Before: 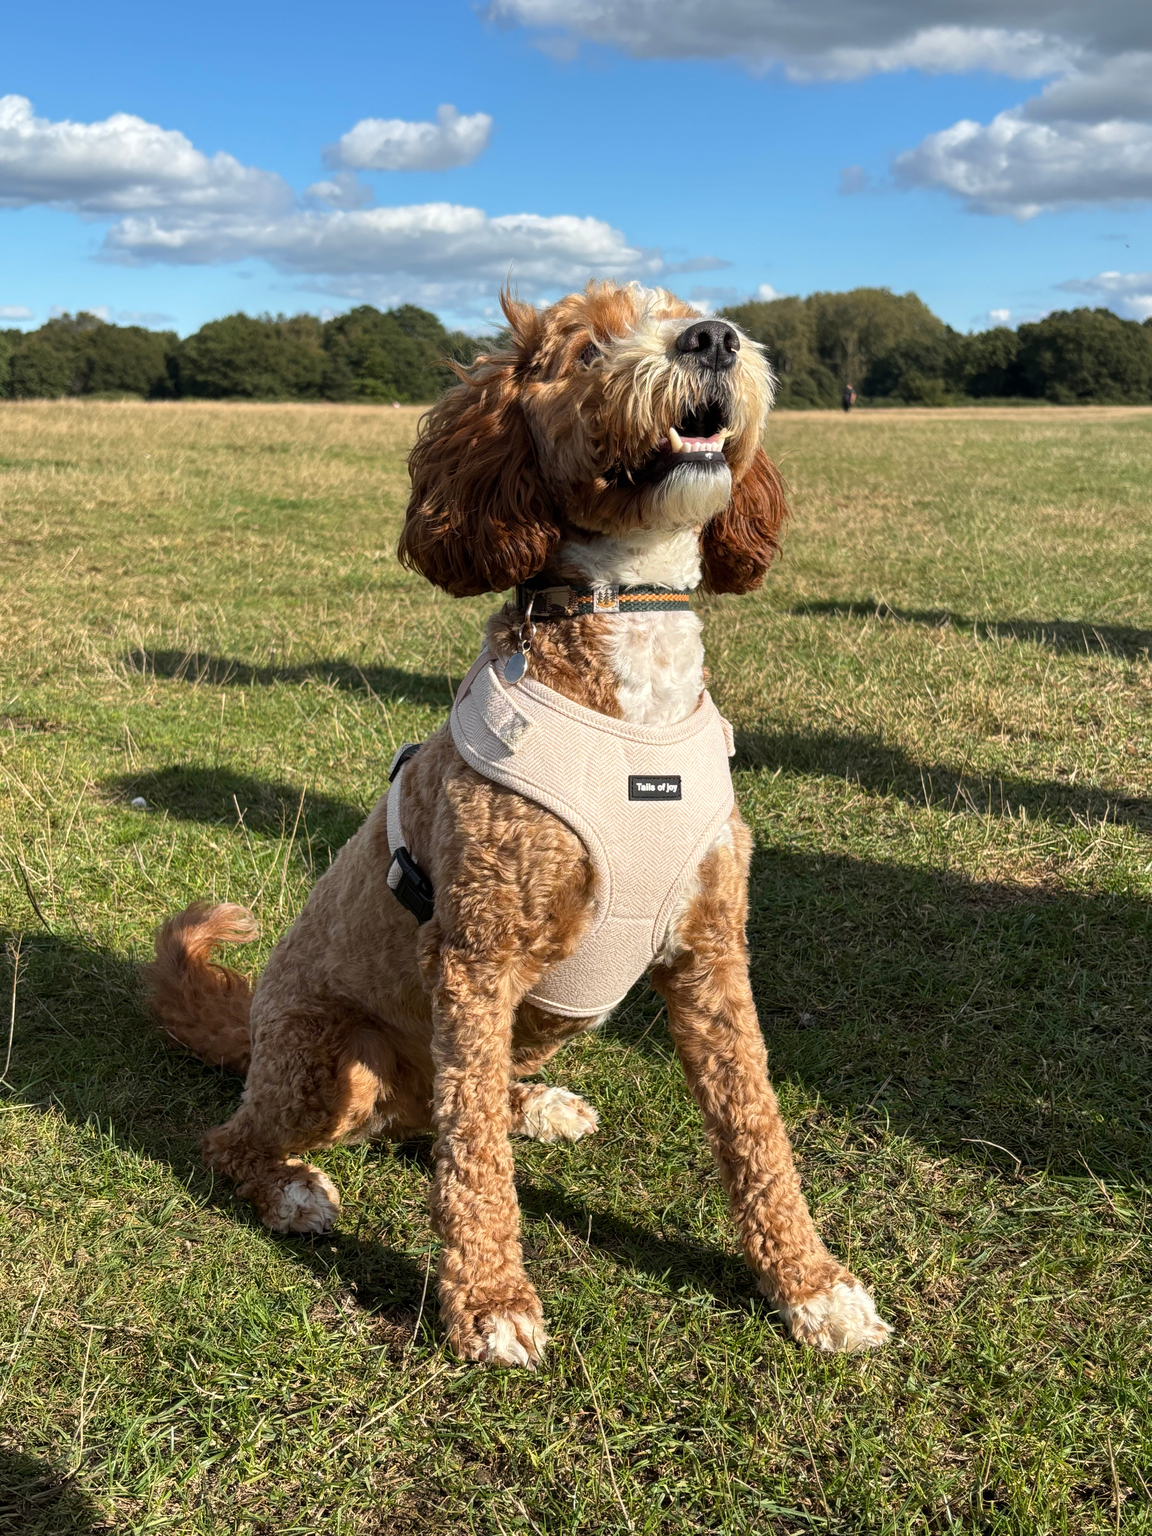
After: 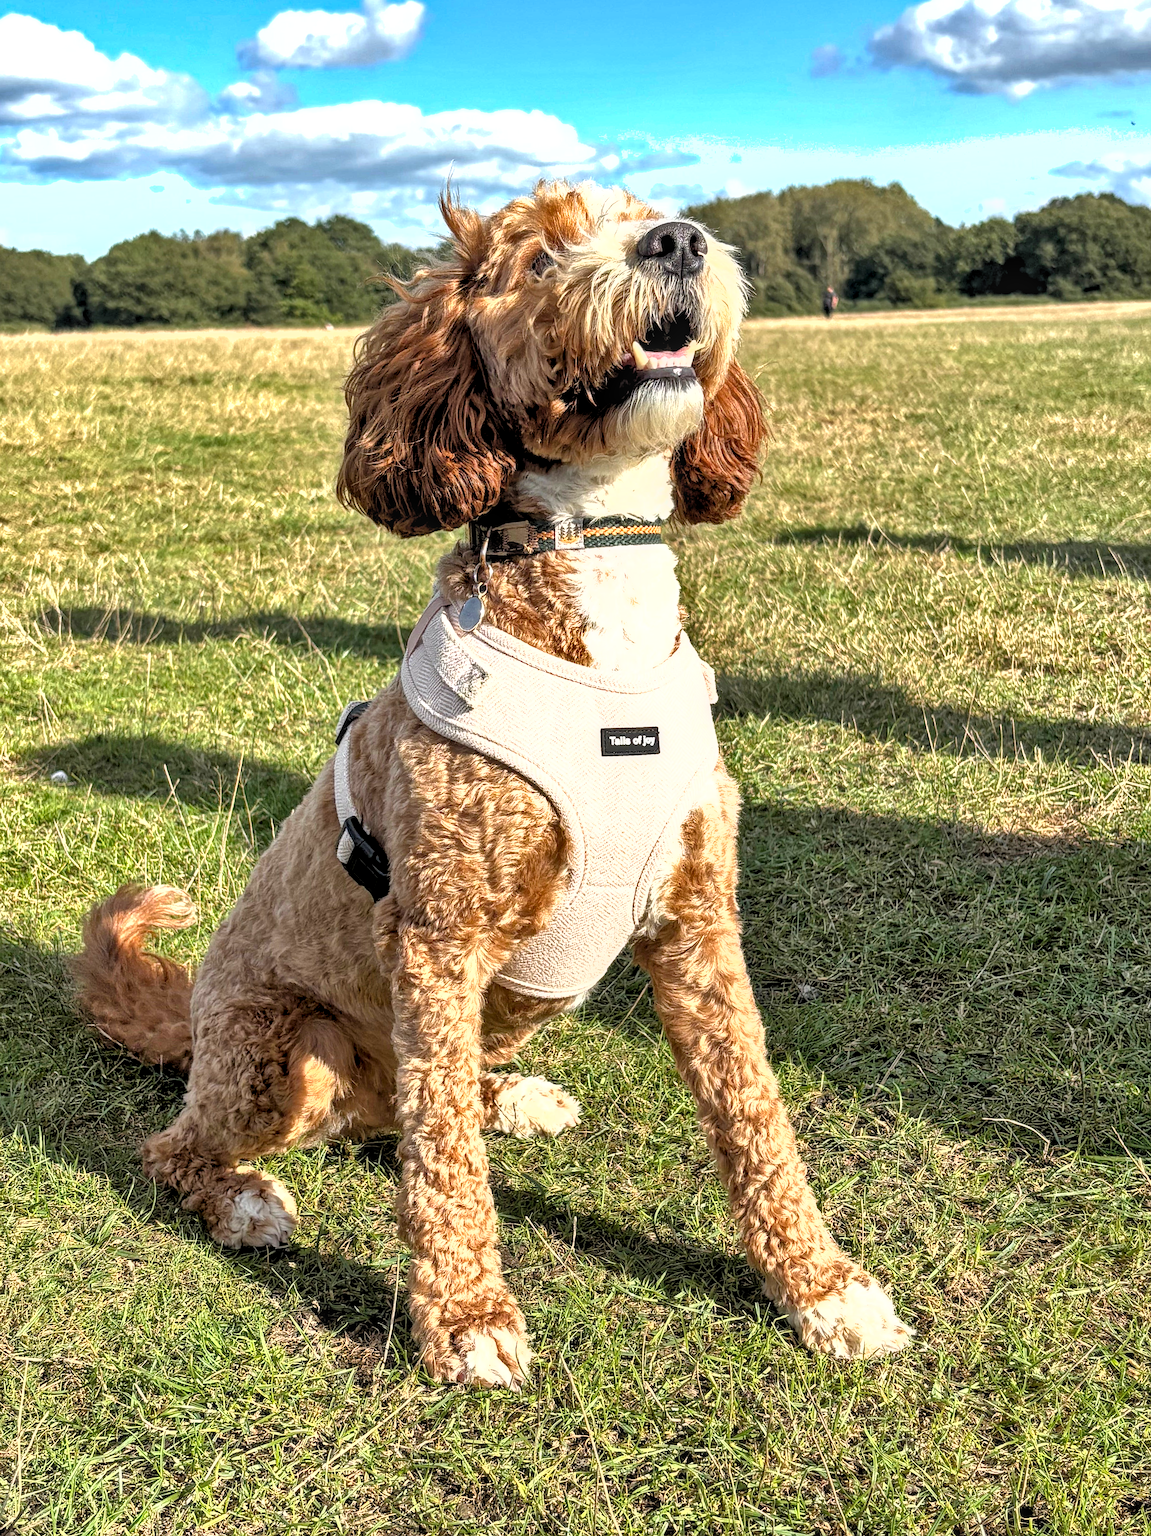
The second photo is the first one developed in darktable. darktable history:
tone equalizer: -8 EV 0.25 EV, -7 EV 0.417 EV, -6 EV 0.417 EV, -5 EV 0.25 EV, -3 EV -0.25 EV, -2 EV -0.417 EV, -1 EV -0.417 EV, +0 EV -0.25 EV, edges refinement/feathering 500, mask exposure compensation -1.57 EV, preserve details guided filter
crop and rotate: angle 1.96°, left 5.673%, top 5.673%
shadows and highlights: low approximation 0.01, soften with gaussian
rgb levels: levels [[0.01, 0.419, 0.839], [0, 0.5, 1], [0, 0.5, 1]]
exposure: black level correction 0, exposure 1 EV, compensate exposure bias true, compensate highlight preservation false
sharpen: on, module defaults
local contrast: on, module defaults
